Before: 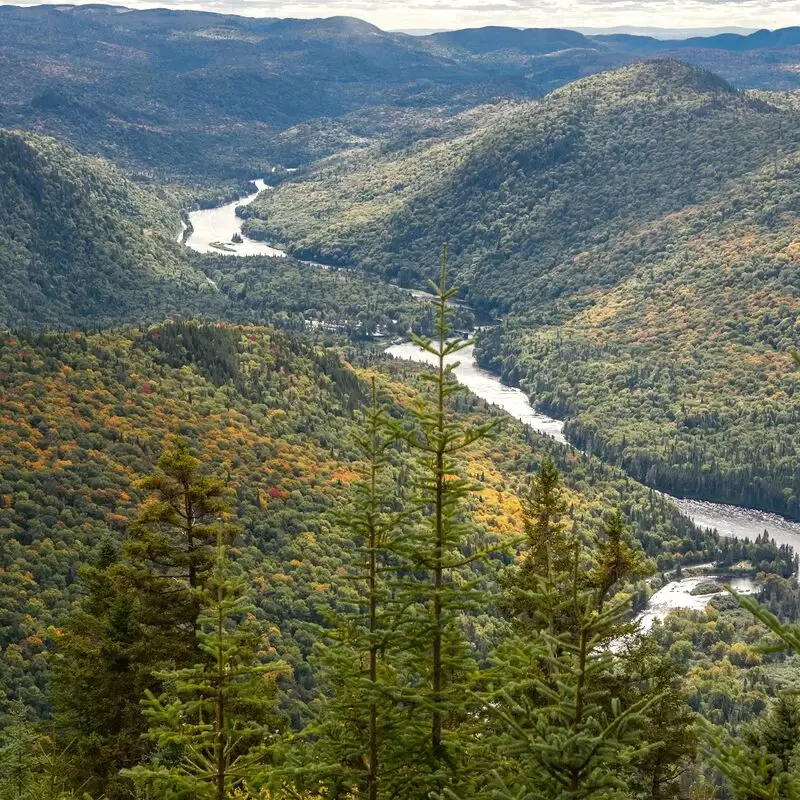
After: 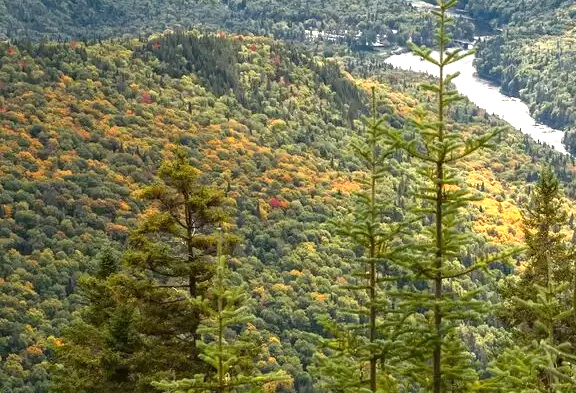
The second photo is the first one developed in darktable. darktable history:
crop: top 36.316%, right 27.972%, bottom 14.523%
exposure: exposure 0.691 EV, compensate highlight preservation false
